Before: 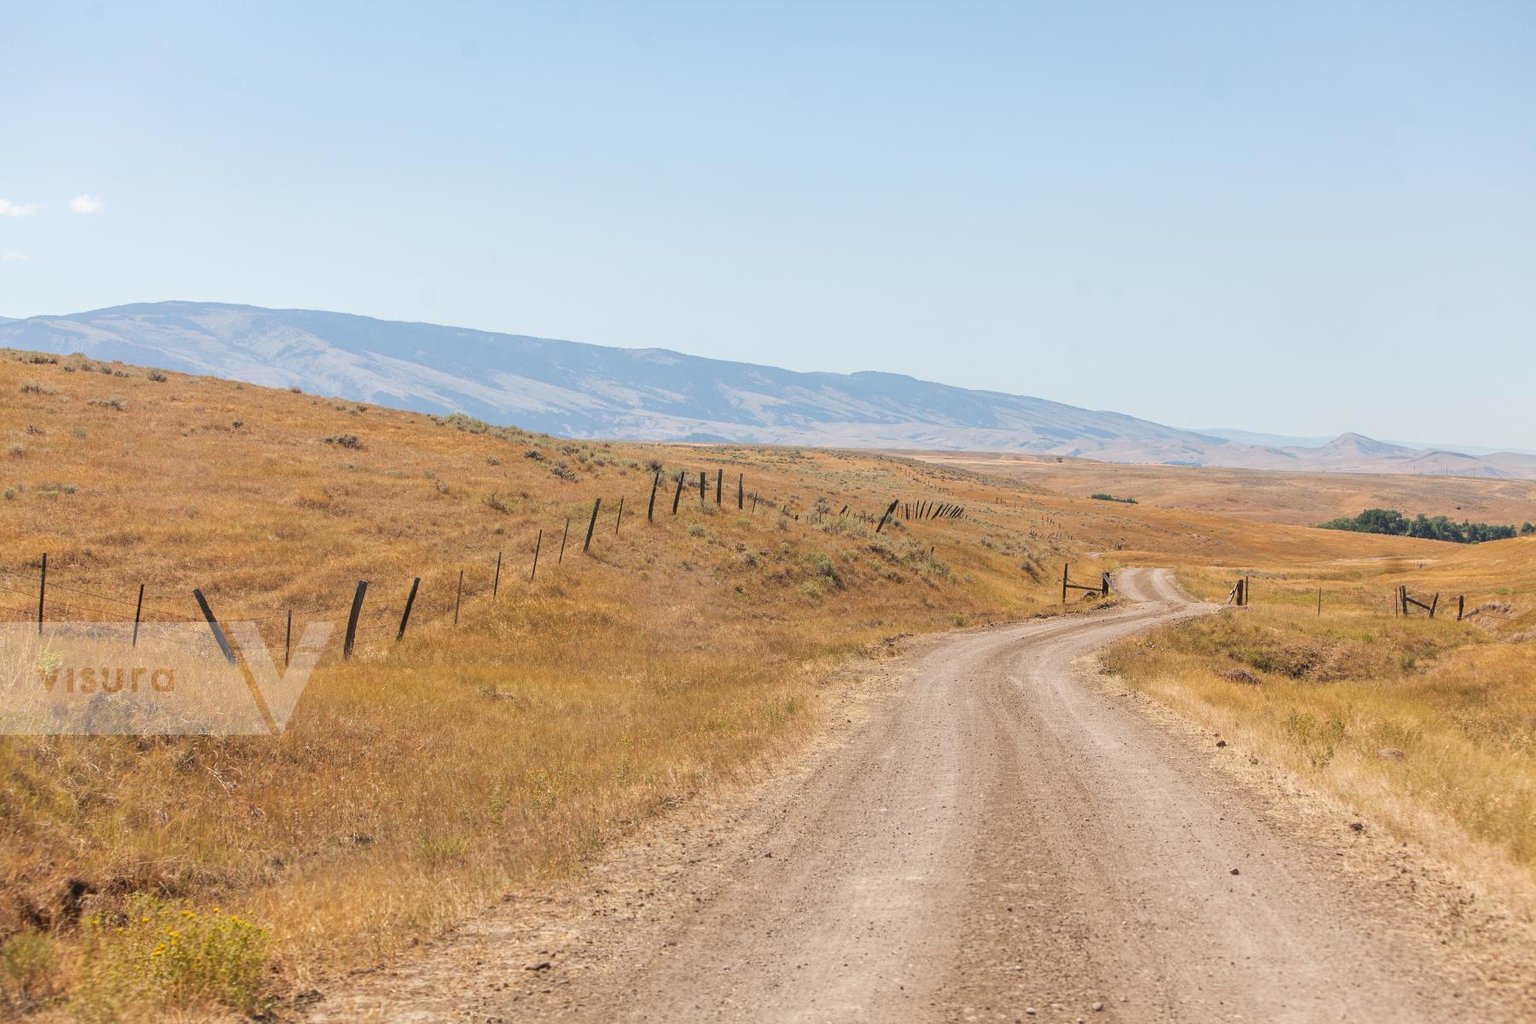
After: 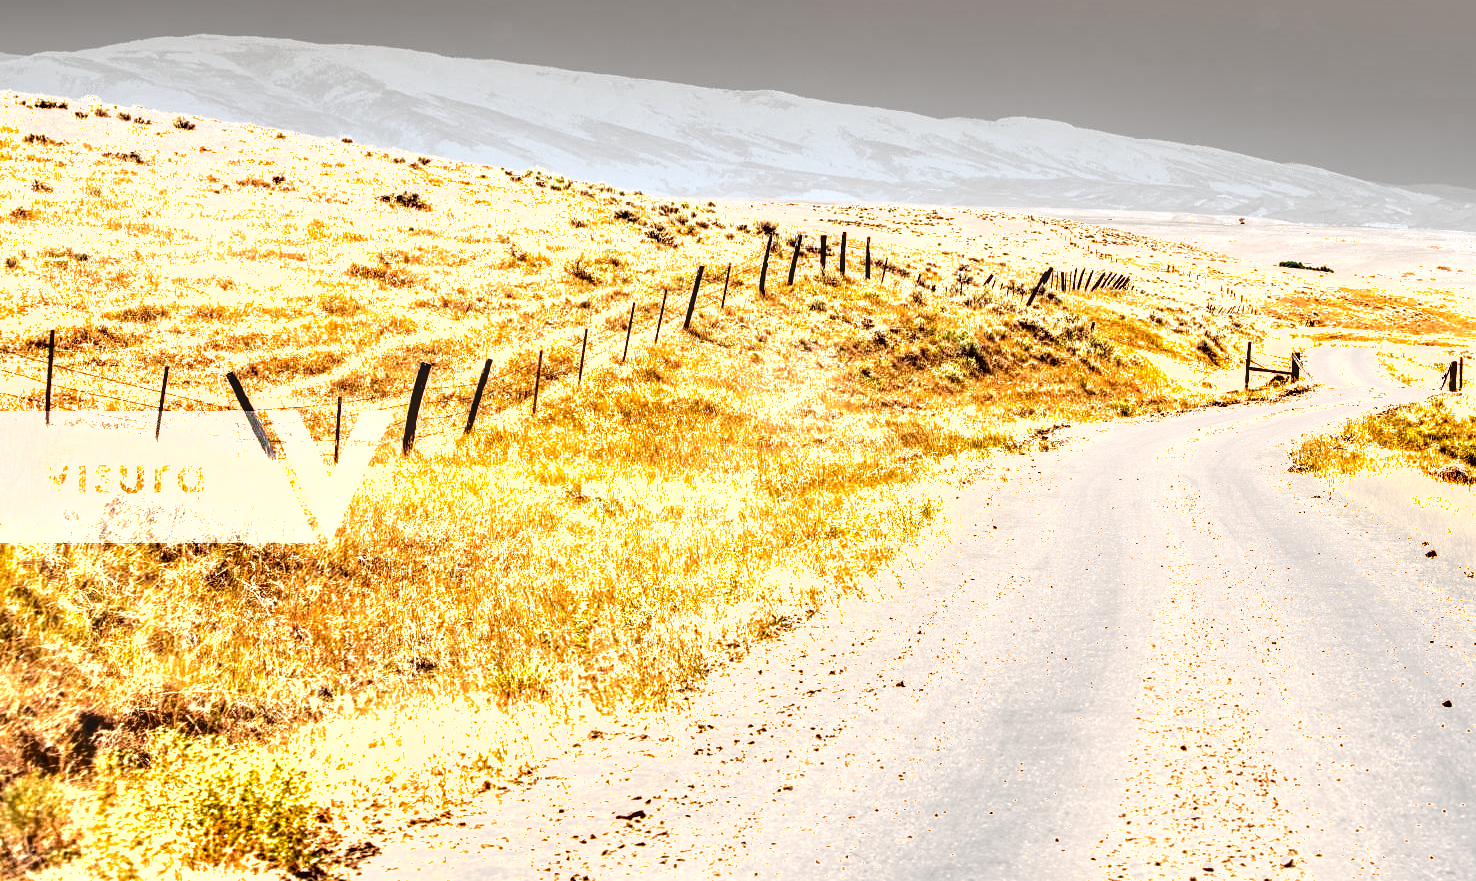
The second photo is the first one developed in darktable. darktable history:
velvia: strength 15%
shadows and highlights: soften with gaussian
local contrast: on, module defaults
tone equalizer: -8 EV -0.75 EV, -7 EV -0.7 EV, -6 EV -0.6 EV, -5 EV -0.4 EV, -3 EV 0.4 EV, -2 EV 0.6 EV, -1 EV 0.7 EV, +0 EV 0.75 EV, edges refinement/feathering 500, mask exposure compensation -1.57 EV, preserve details no
crop: top 26.531%, right 17.959%
exposure: black level correction 0, exposure 1.2 EV, compensate highlight preservation false
